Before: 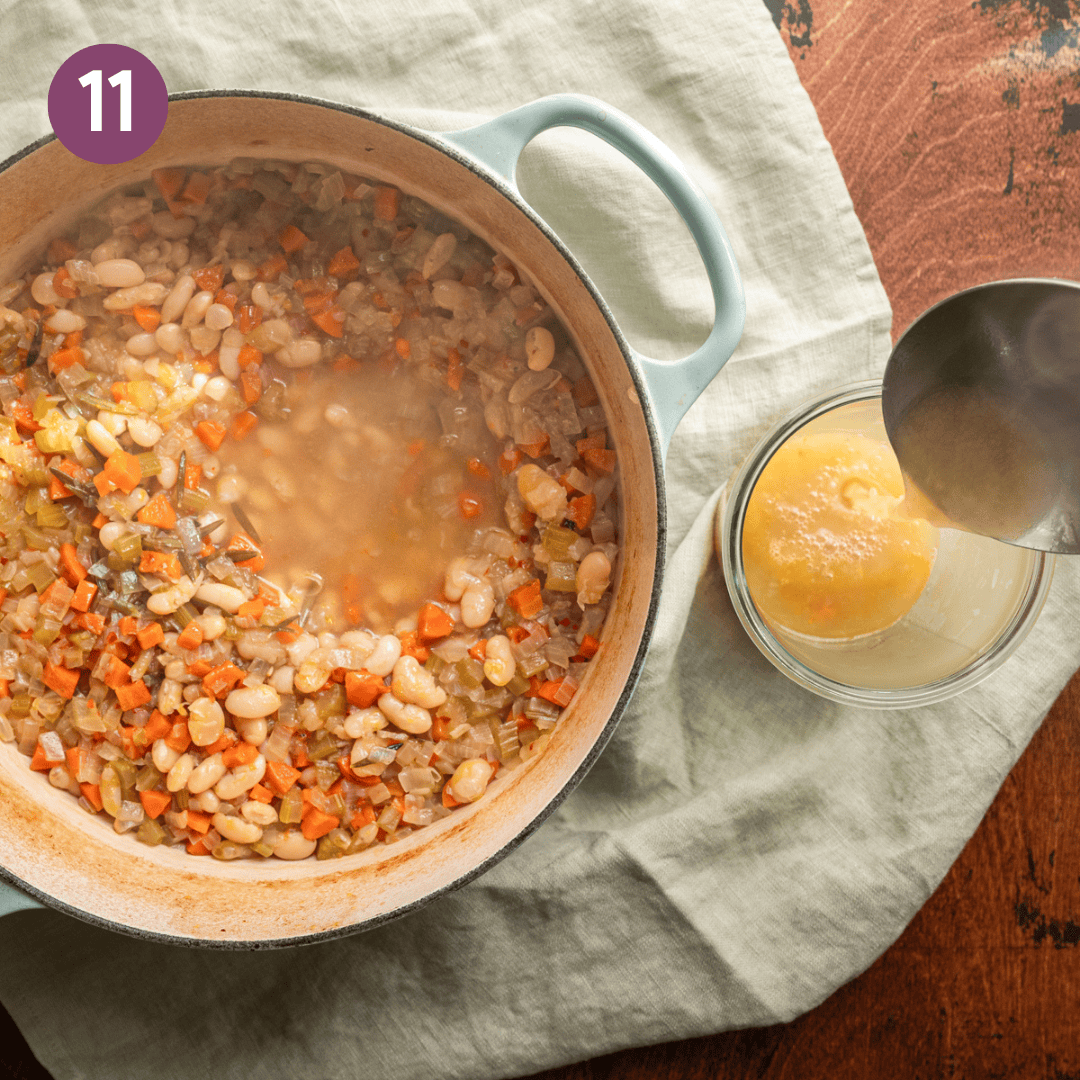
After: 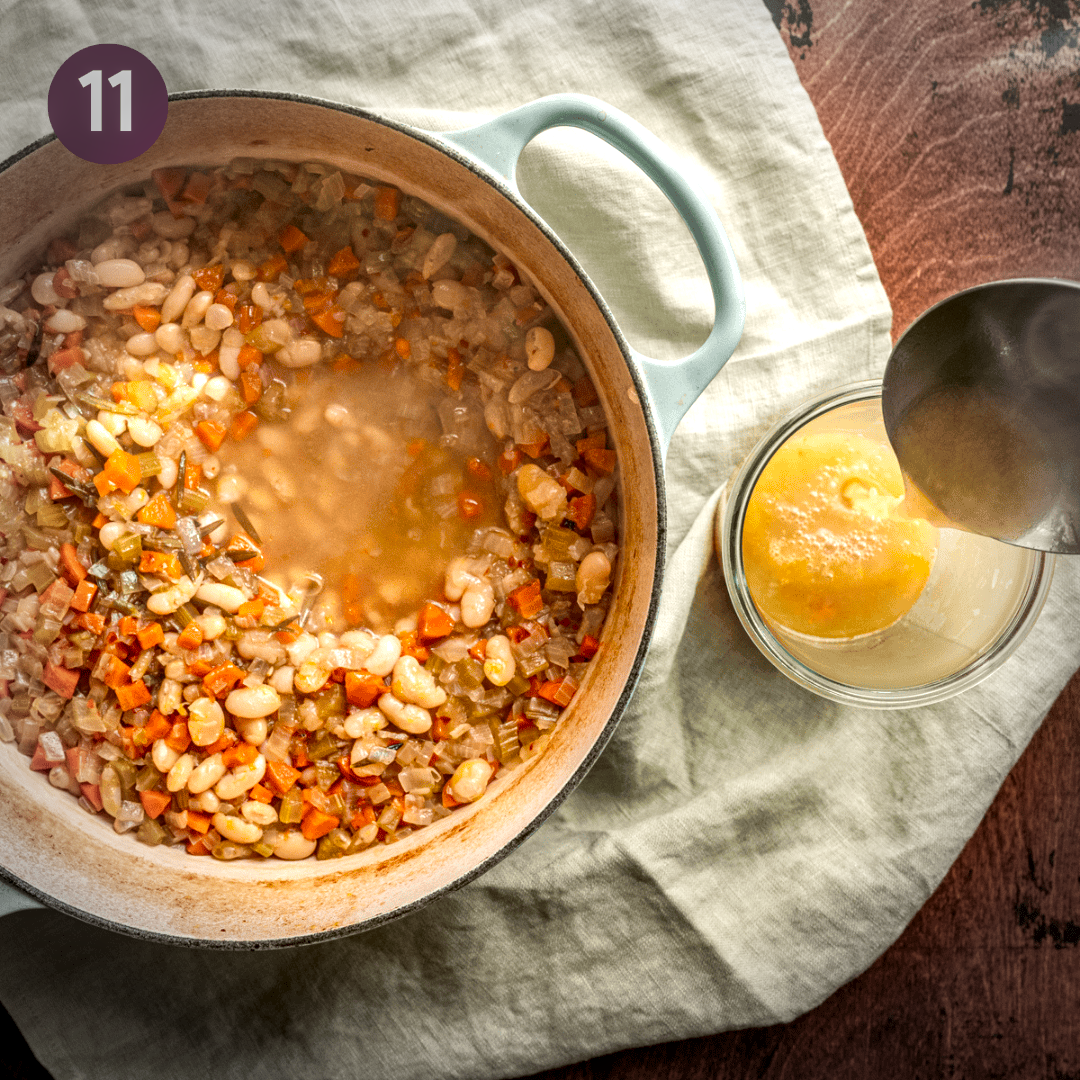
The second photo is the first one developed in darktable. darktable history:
color balance rgb: linear chroma grading › shadows -8%, linear chroma grading › global chroma 10%, perceptual saturation grading › global saturation 2%, perceptual saturation grading › highlights -2%, perceptual saturation grading › mid-tones 4%, perceptual saturation grading › shadows 8%, perceptual brilliance grading › global brilliance 2%, perceptual brilliance grading › highlights -4%, global vibrance 16%, saturation formula JzAzBz (2021)
local contrast: detail 150%
vignetting: fall-off radius 31.48%, brightness -0.472
exposure: exposure 0.127 EV, compensate highlight preservation false
